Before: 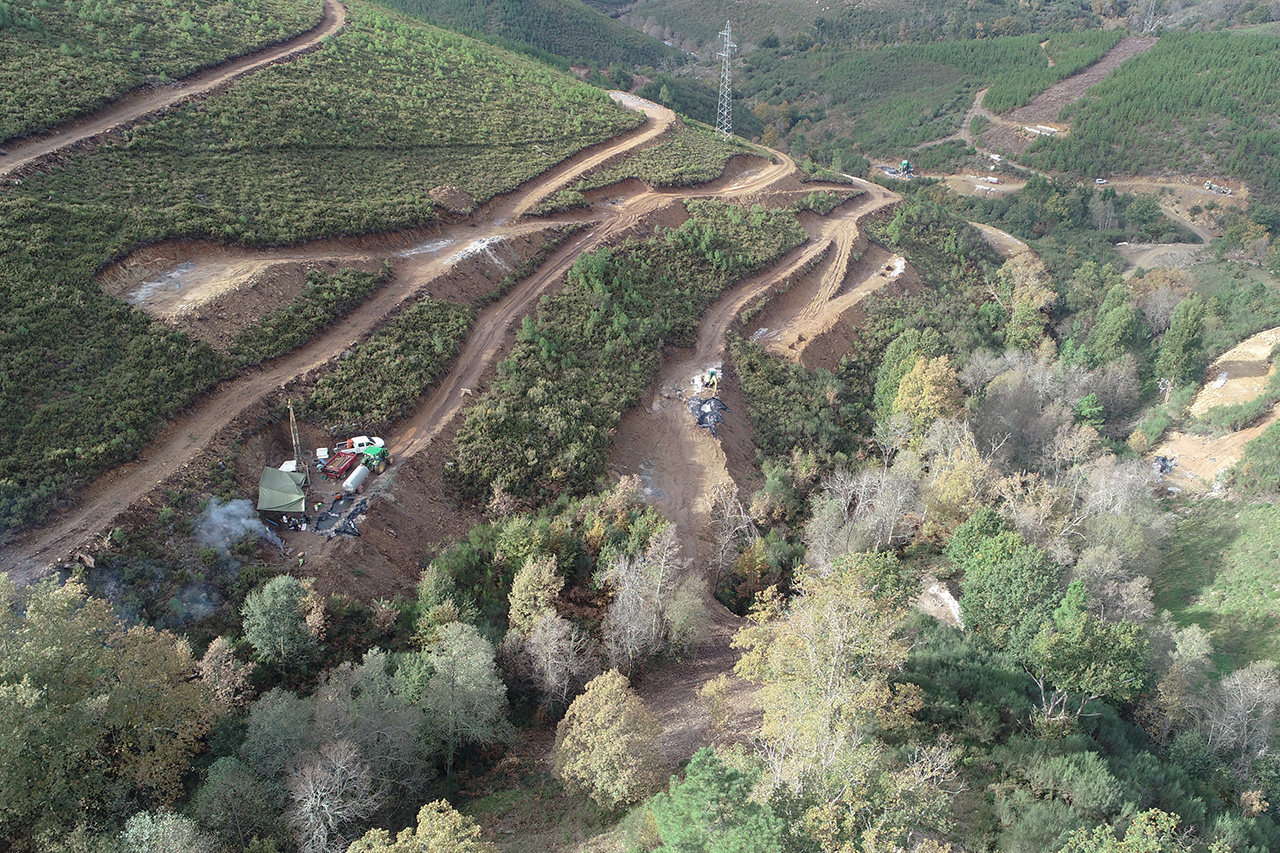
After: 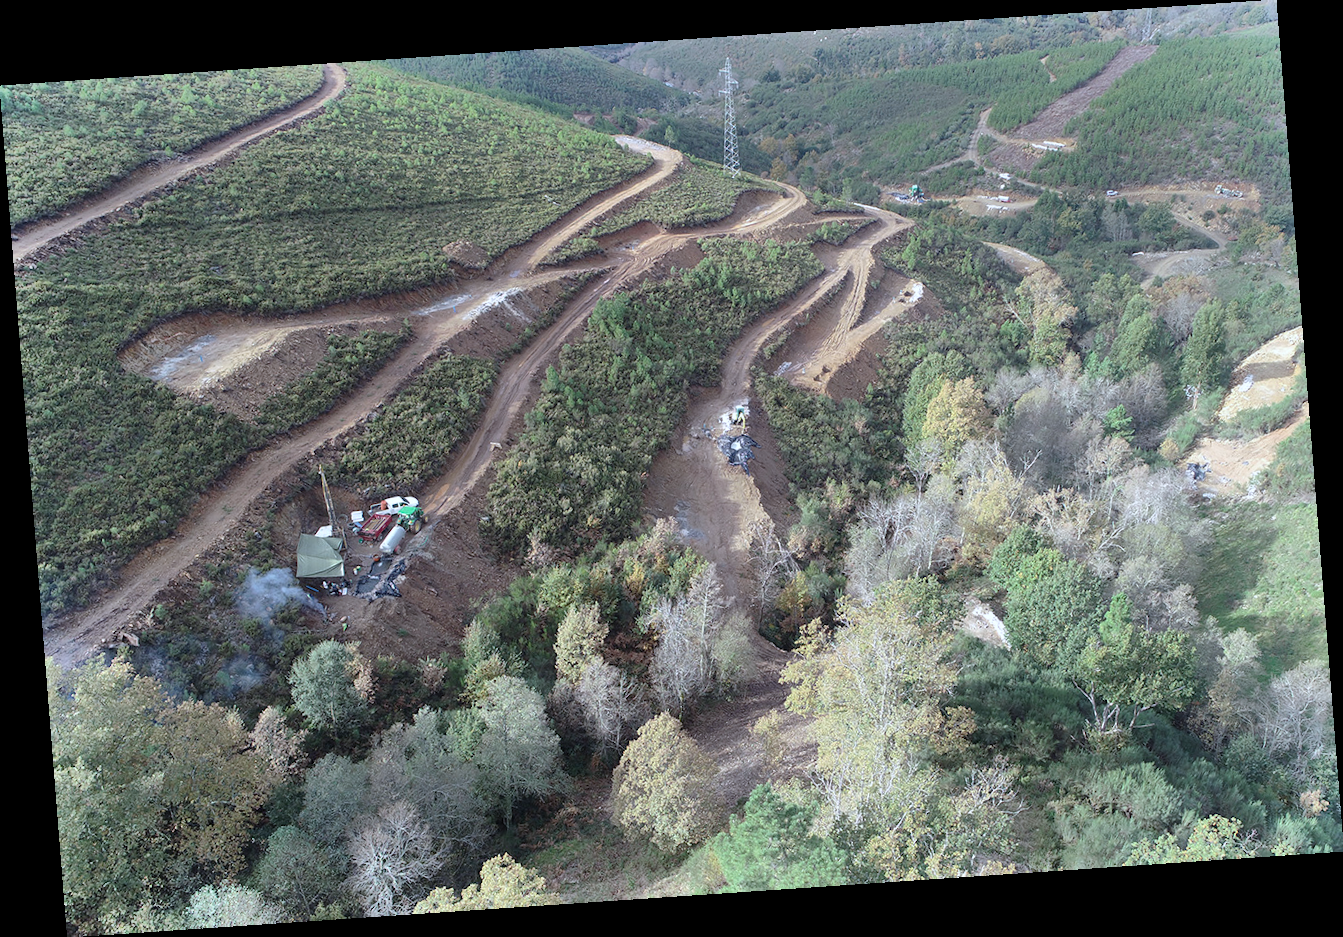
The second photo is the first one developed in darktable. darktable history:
white balance: red 0.954, blue 1.079
rotate and perspective: rotation -4.2°, shear 0.006, automatic cropping off
shadows and highlights: highlights 70.7, soften with gaussian
